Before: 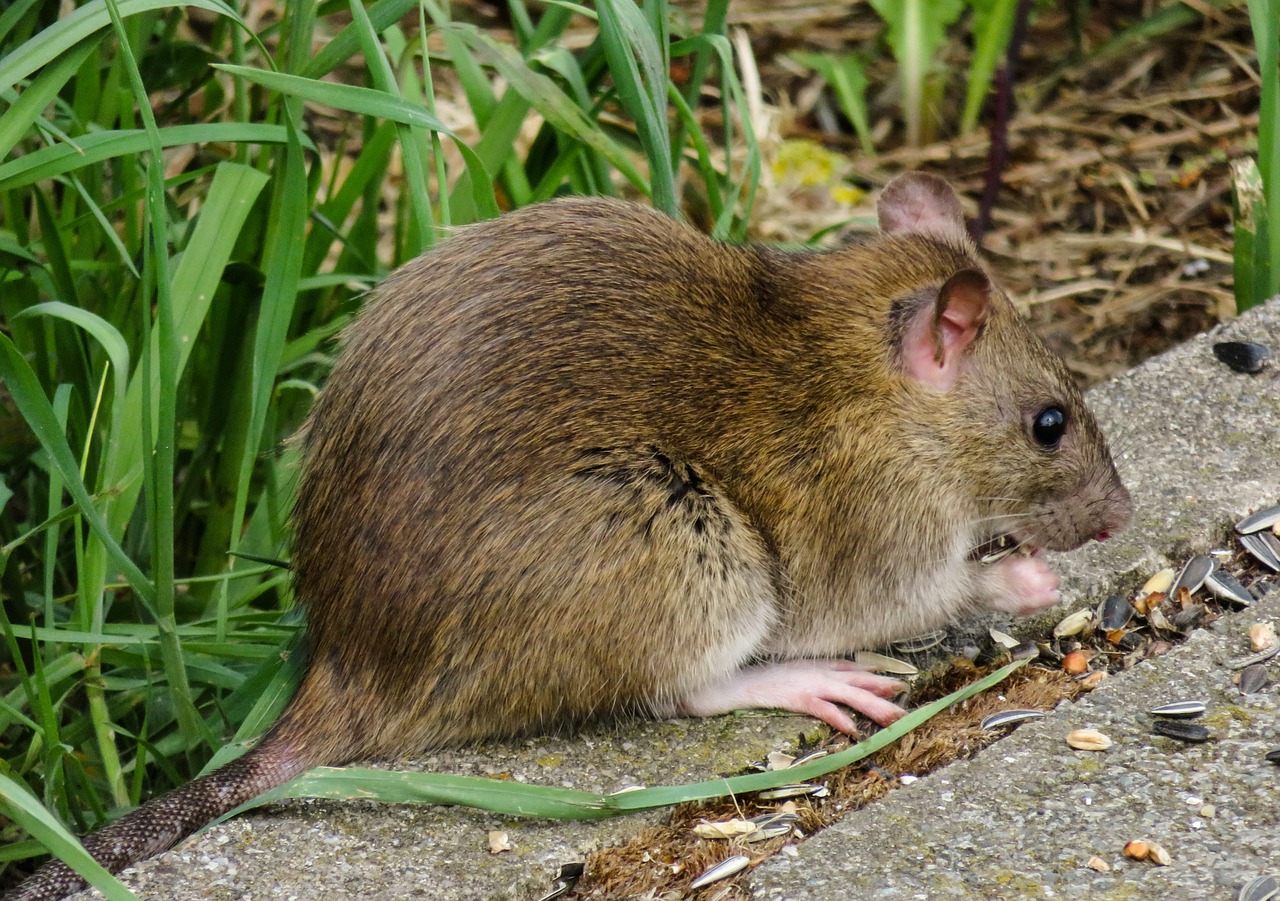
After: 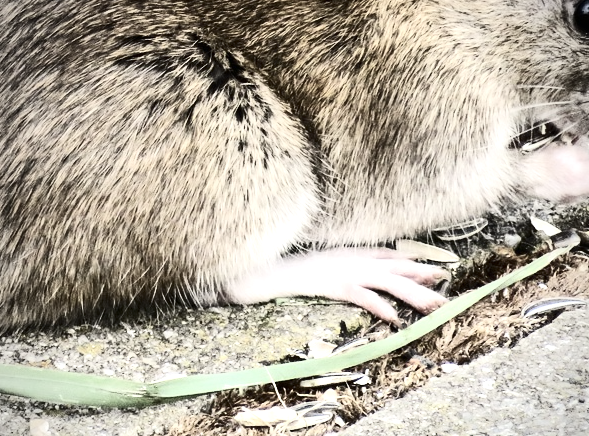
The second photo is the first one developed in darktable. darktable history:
vignetting: fall-off radius 61.12%
contrast brightness saturation: contrast 0.408, brightness 0.044, saturation 0.249
exposure: black level correction 0, exposure 1.001 EV, compensate exposure bias true, compensate highlight preservation false
tone curve: curves: ch0 [(0, 0) (0.641, 0.595) (1, 1)], color space Lab, independent channels, preserve colors none
color zones: curves: ch1 [(0.238, 0.163) (0.476, 0.2) (0.733, 0.322) (0.848, 0.134)]
crop: left 35.877%, top 45.753%, right 18.097%, bottom 5.852%
